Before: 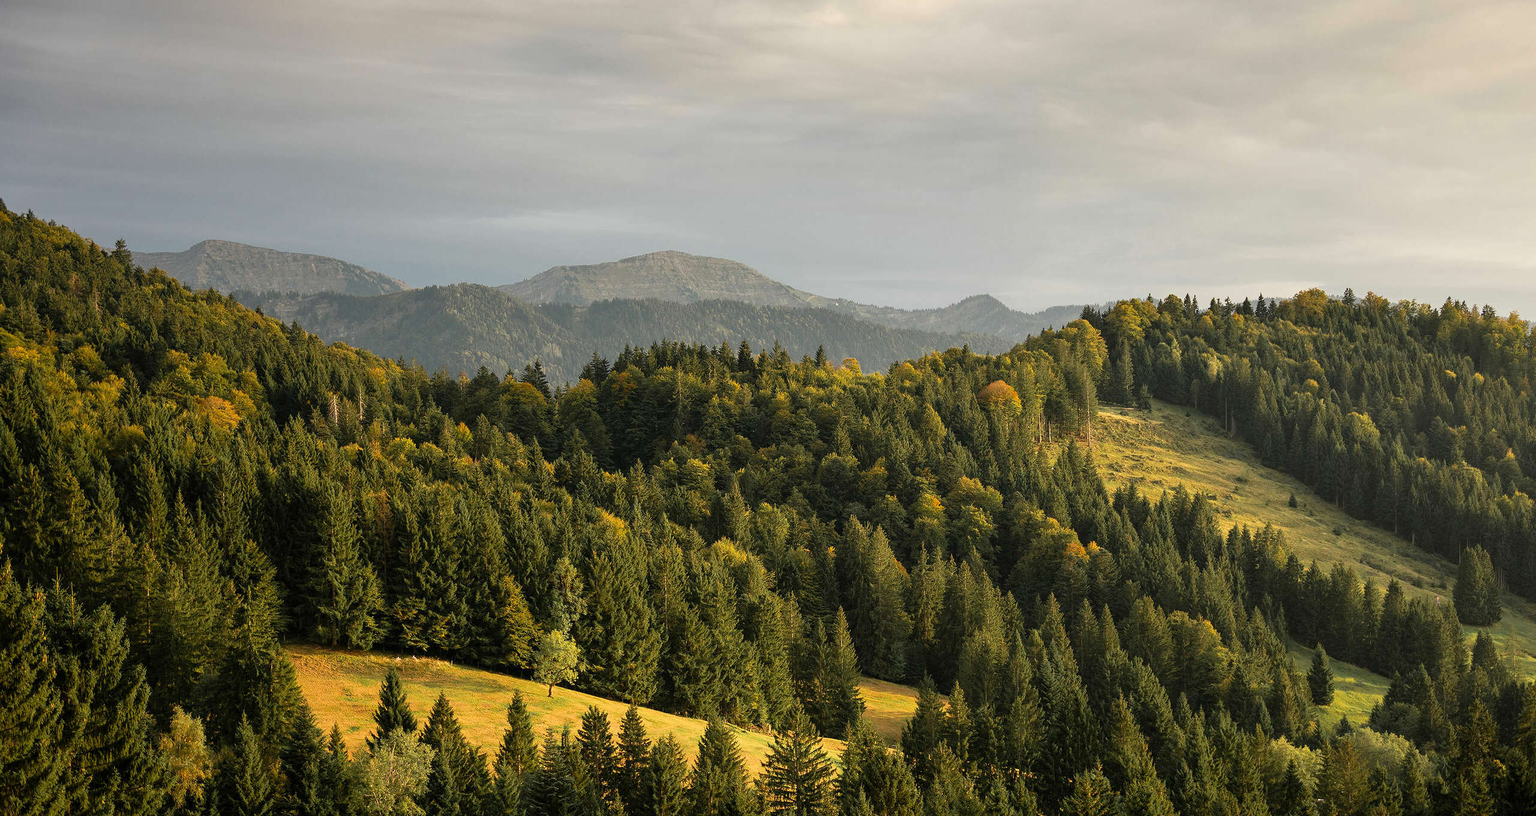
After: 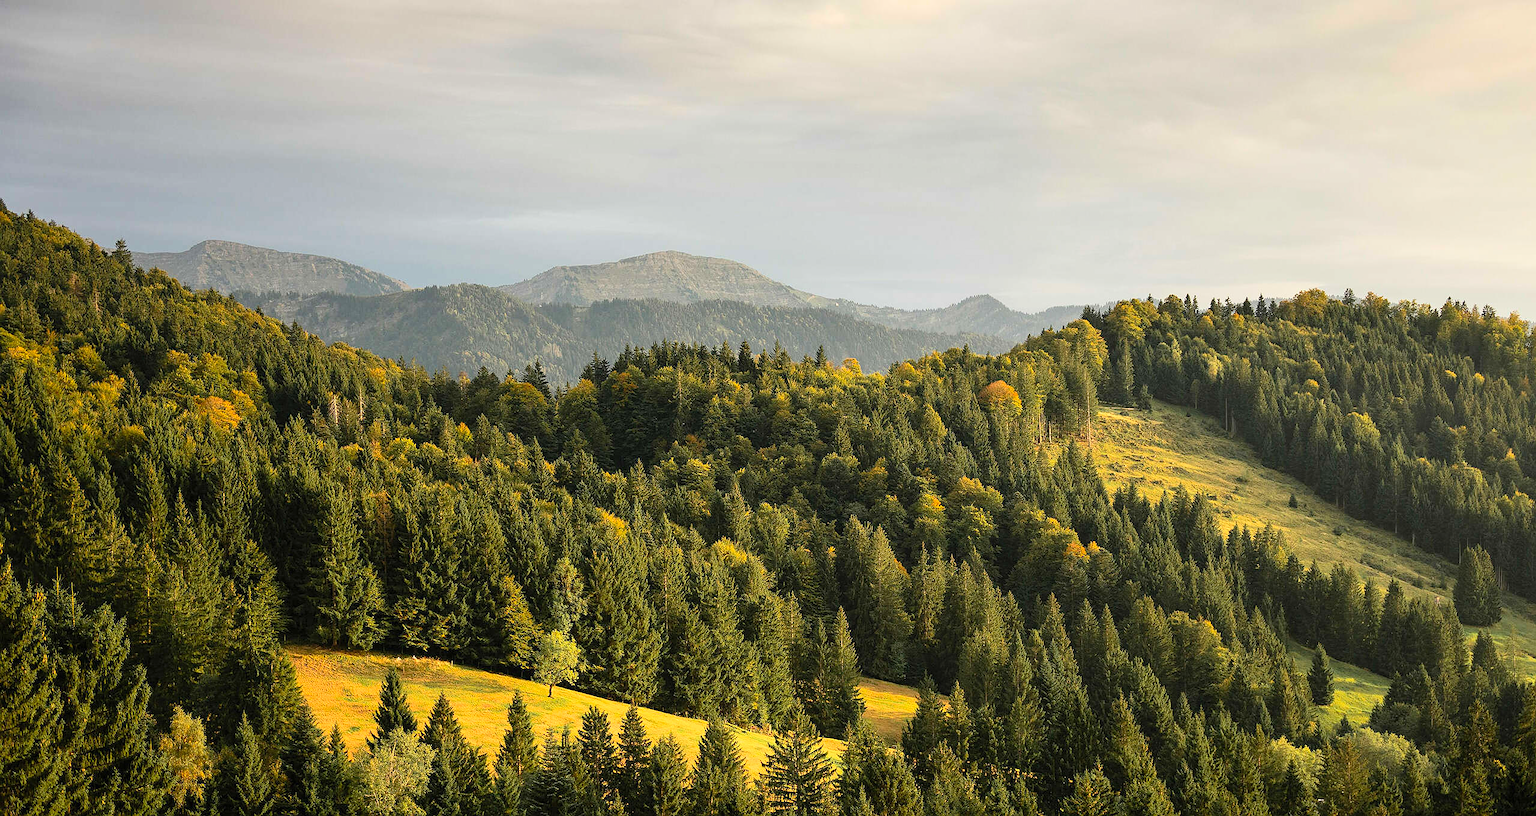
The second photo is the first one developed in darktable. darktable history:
contrast brightness saturation: contrast 0.197, brightness 0.159, saturation 0.224
sharpen: radius 1.045
